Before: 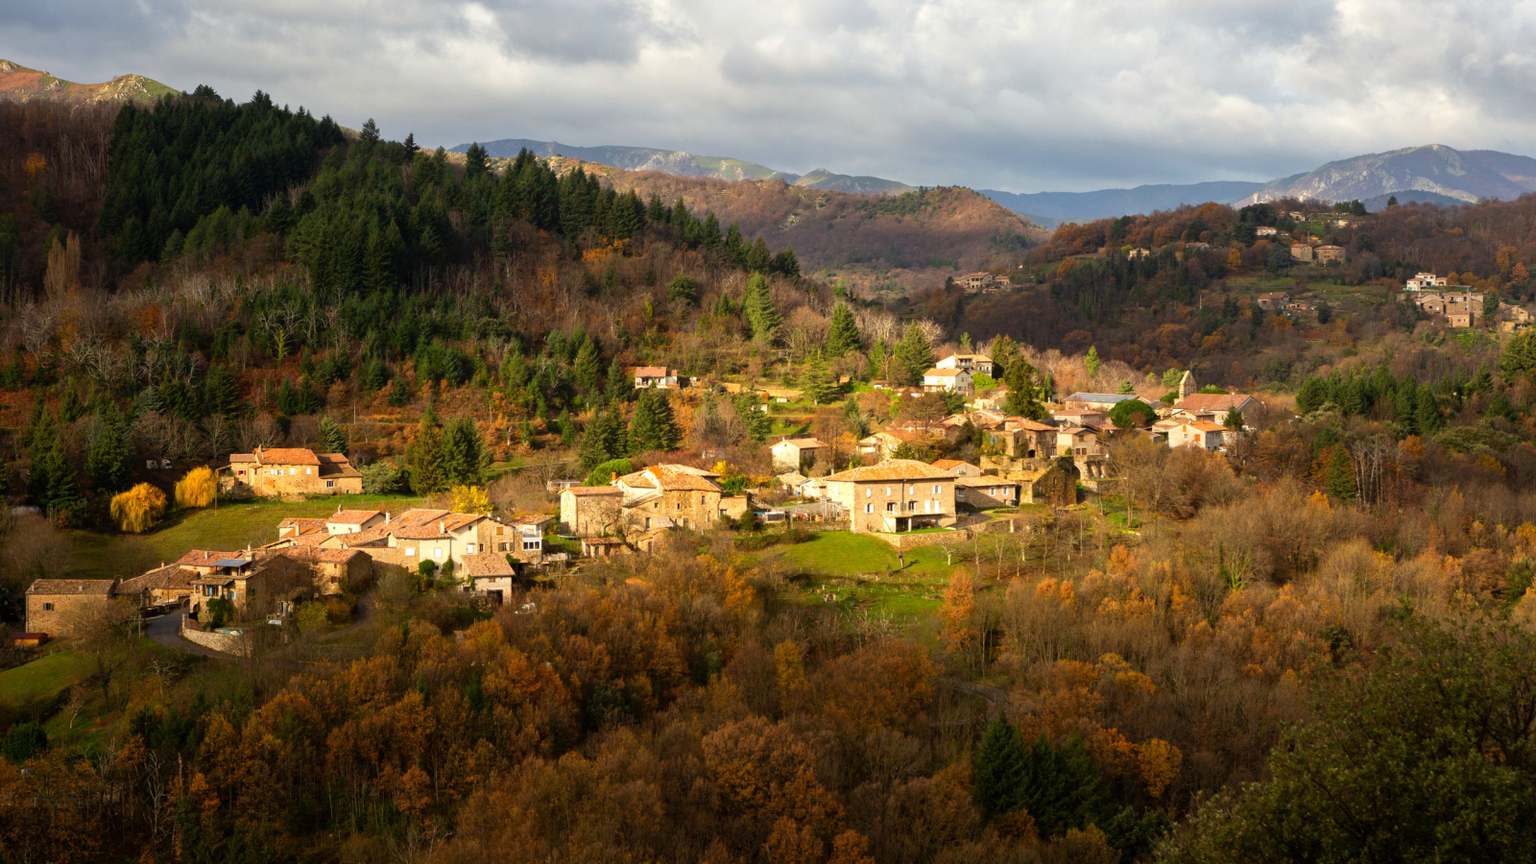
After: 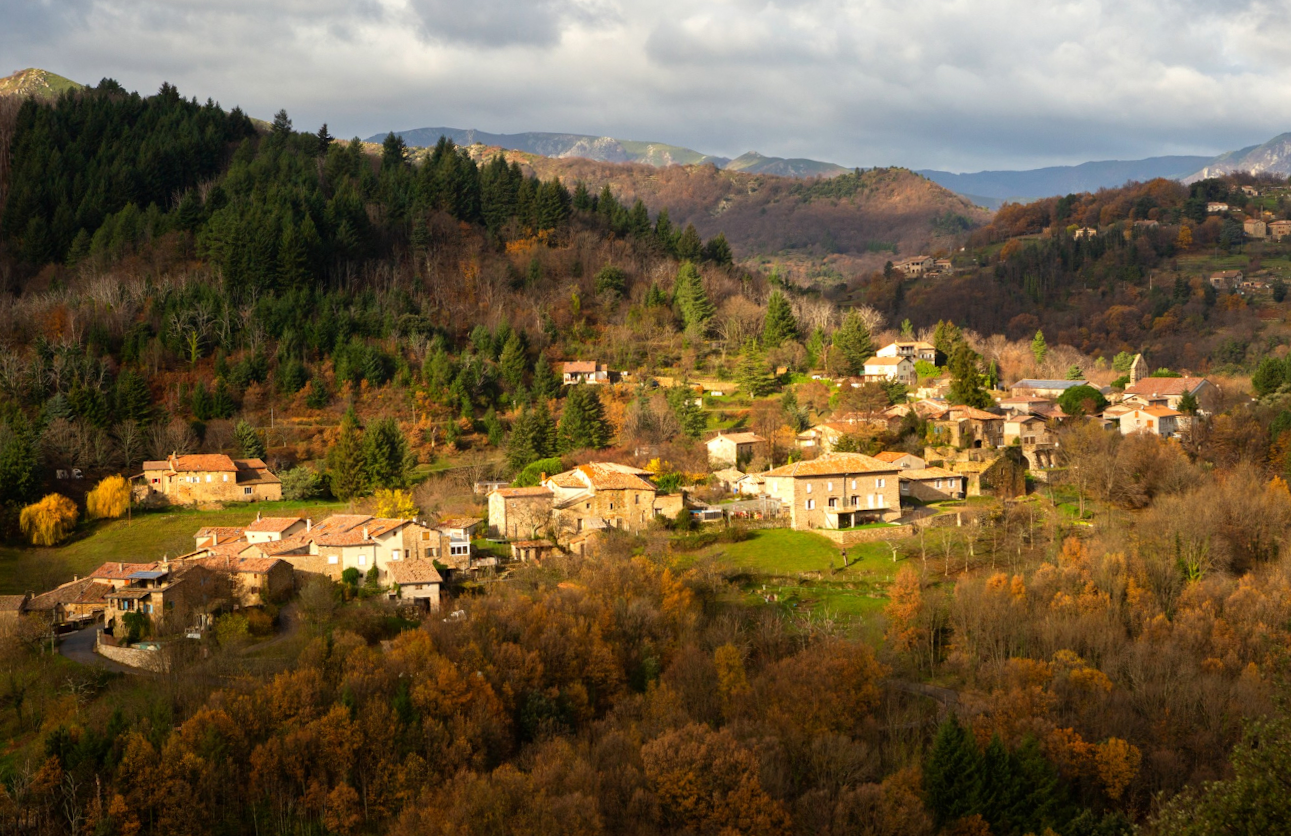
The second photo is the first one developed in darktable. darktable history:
exposure: compensate highlight preservation false
crop and rotate: angle 1.2°, left 4.472%, top 0.853%, right 11.808%, bottom 2.707%
